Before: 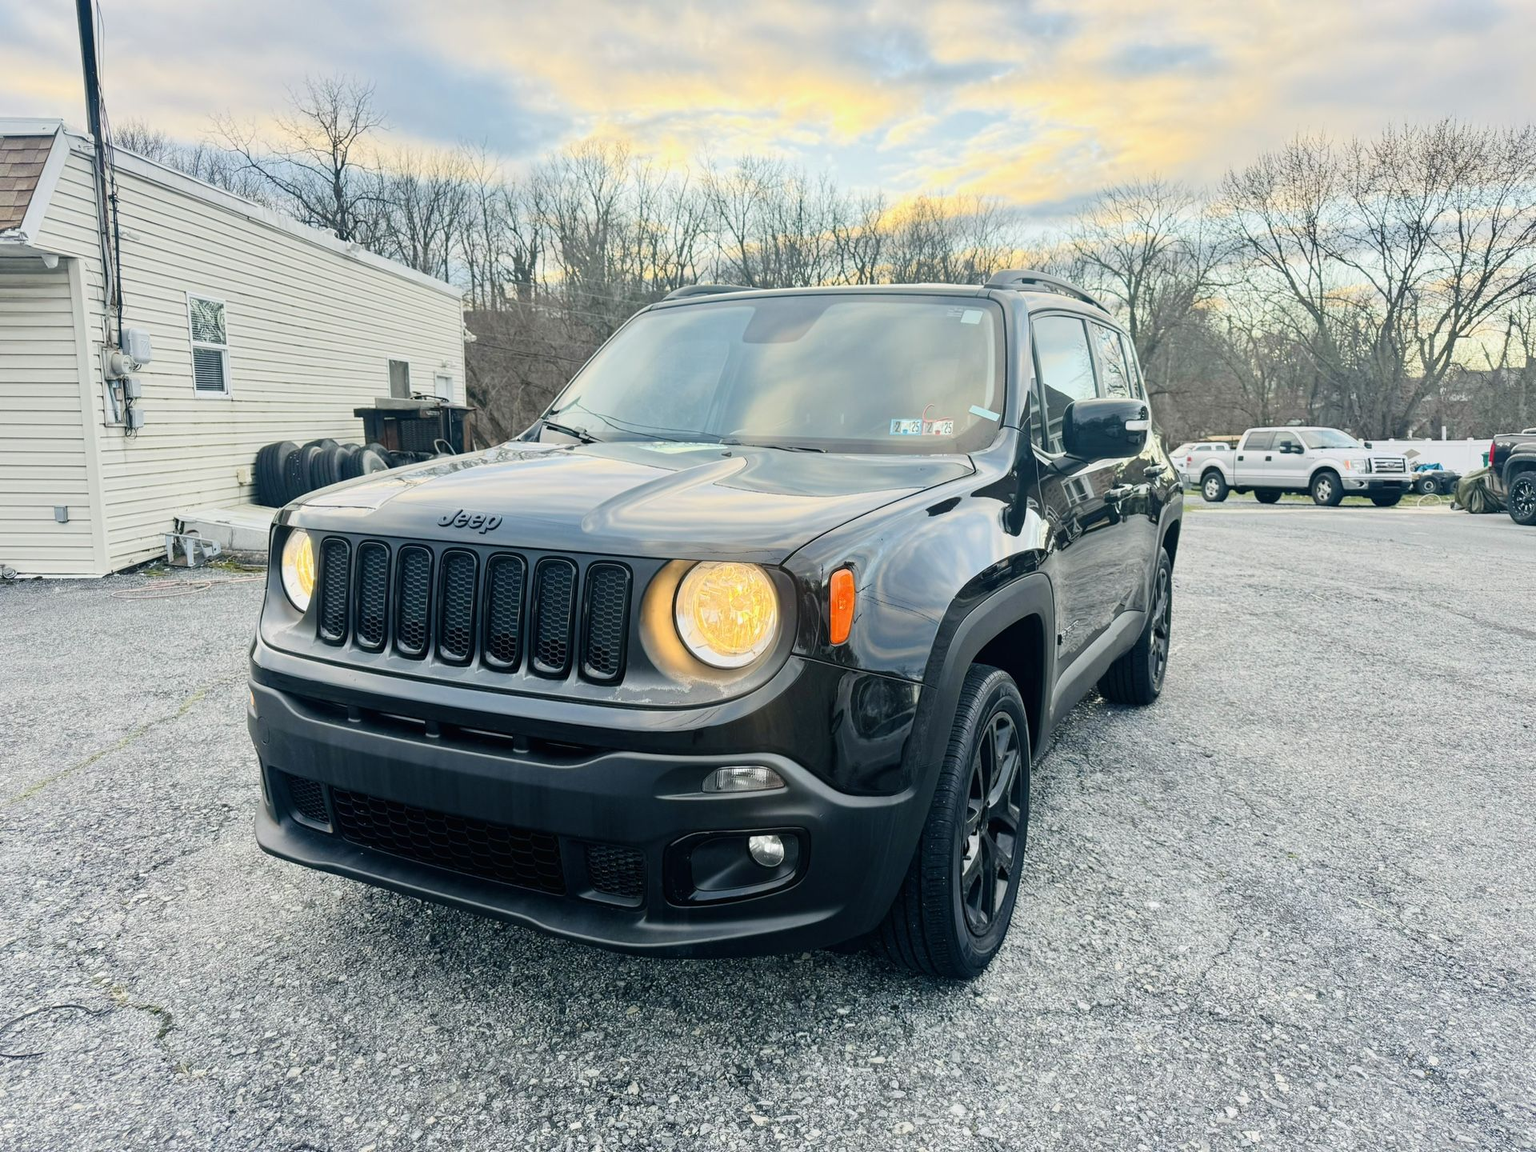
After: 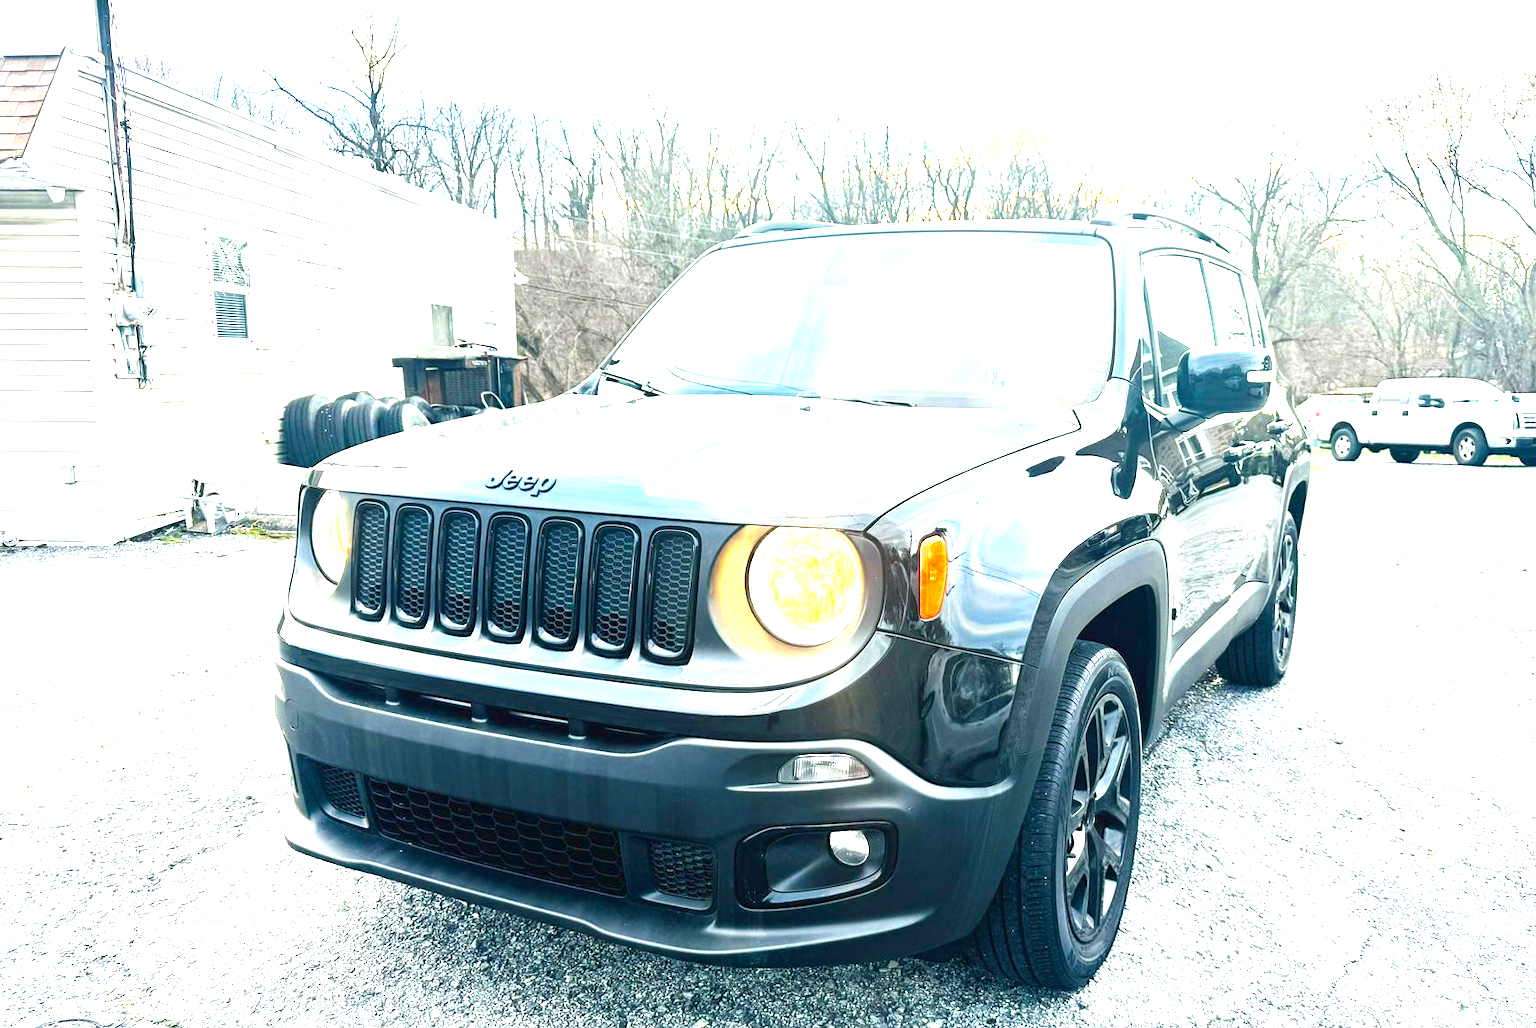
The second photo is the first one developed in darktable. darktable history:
crop: top 7.49%, right 9.717%, bottom 11.943%
exposure: exposure 2.003 EV, compensate highlight preservation false
